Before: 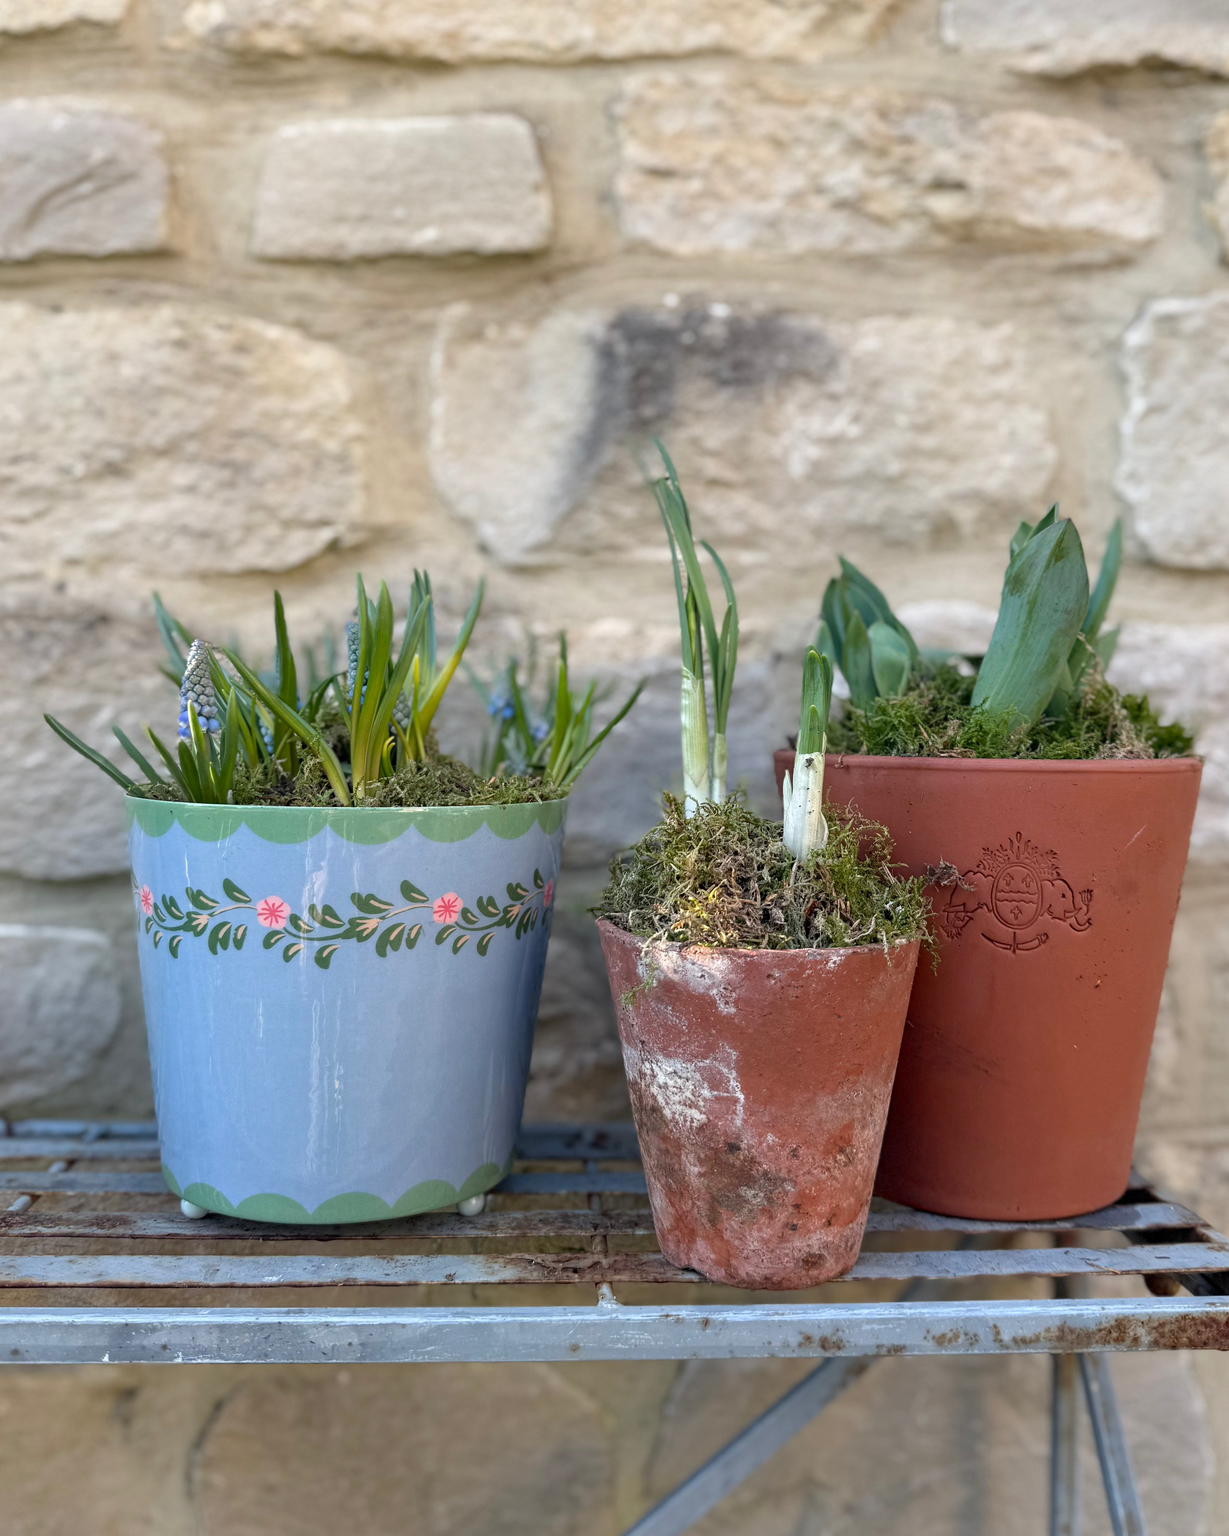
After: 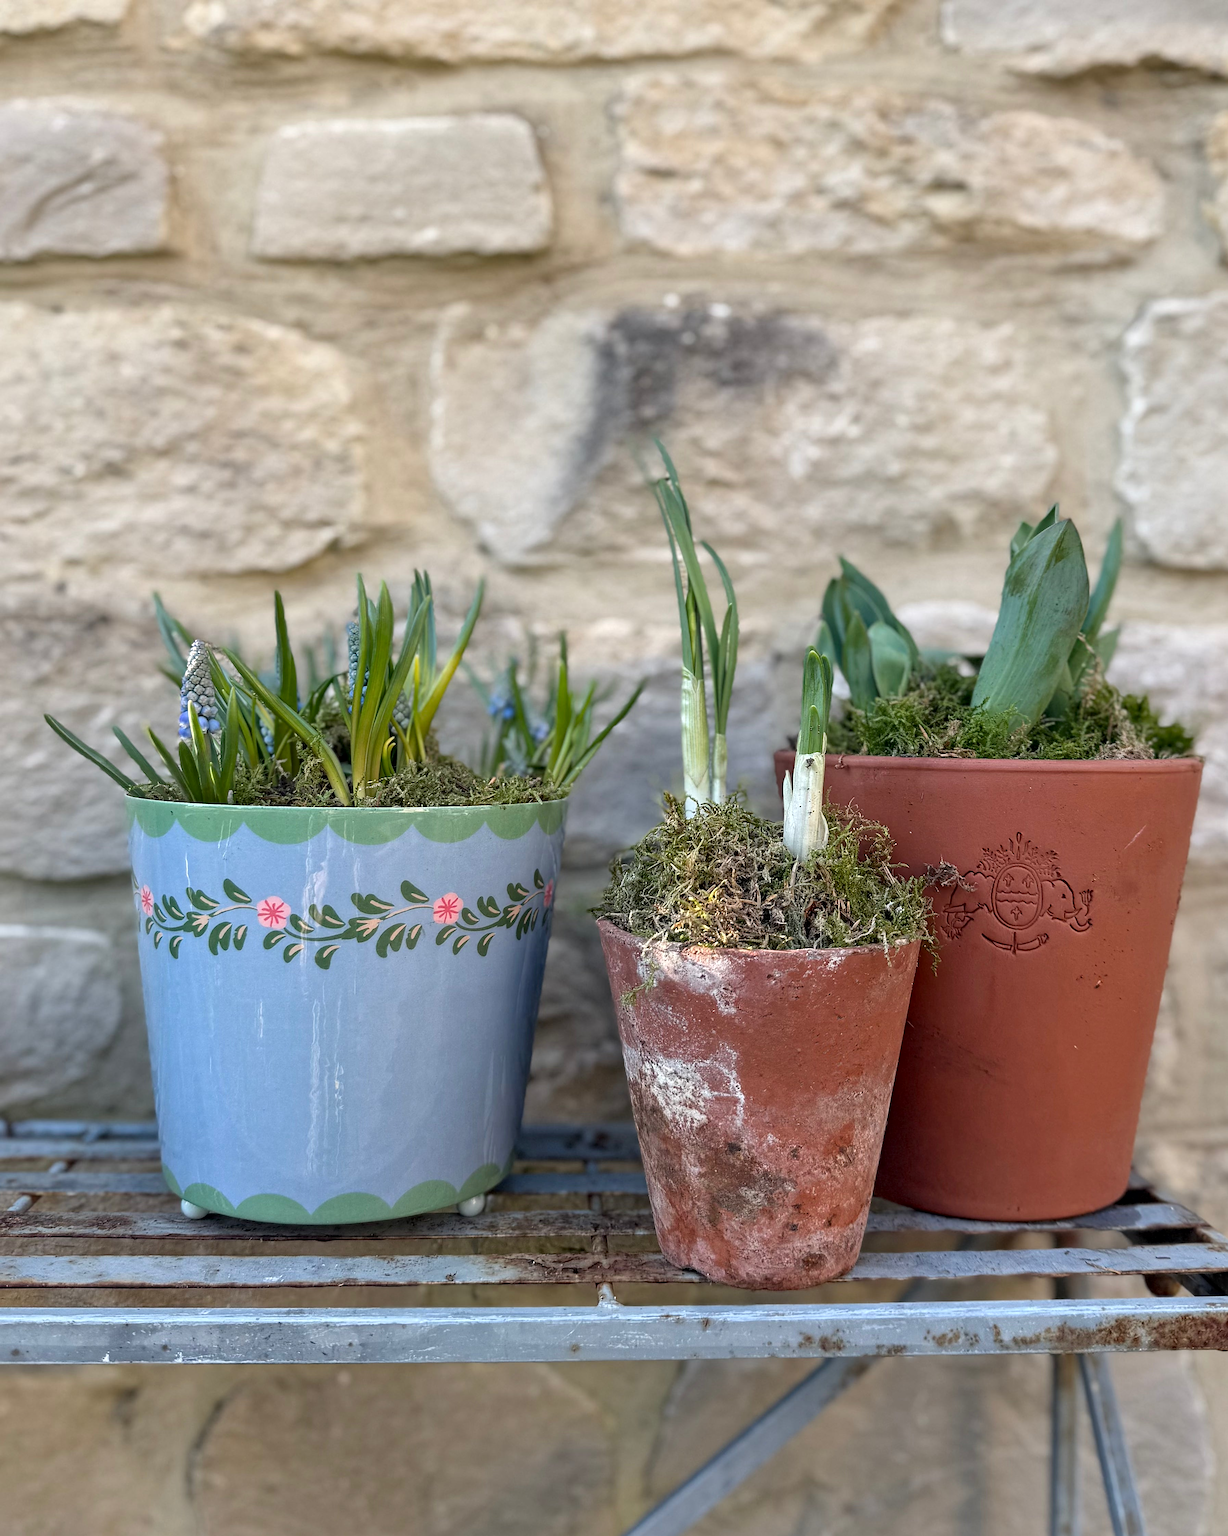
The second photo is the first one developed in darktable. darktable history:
sharpen: on, module defaults
local contrast: mode bilateral grid, contrast 20, coarseness 50, detail 119%, midtone range 0.2
